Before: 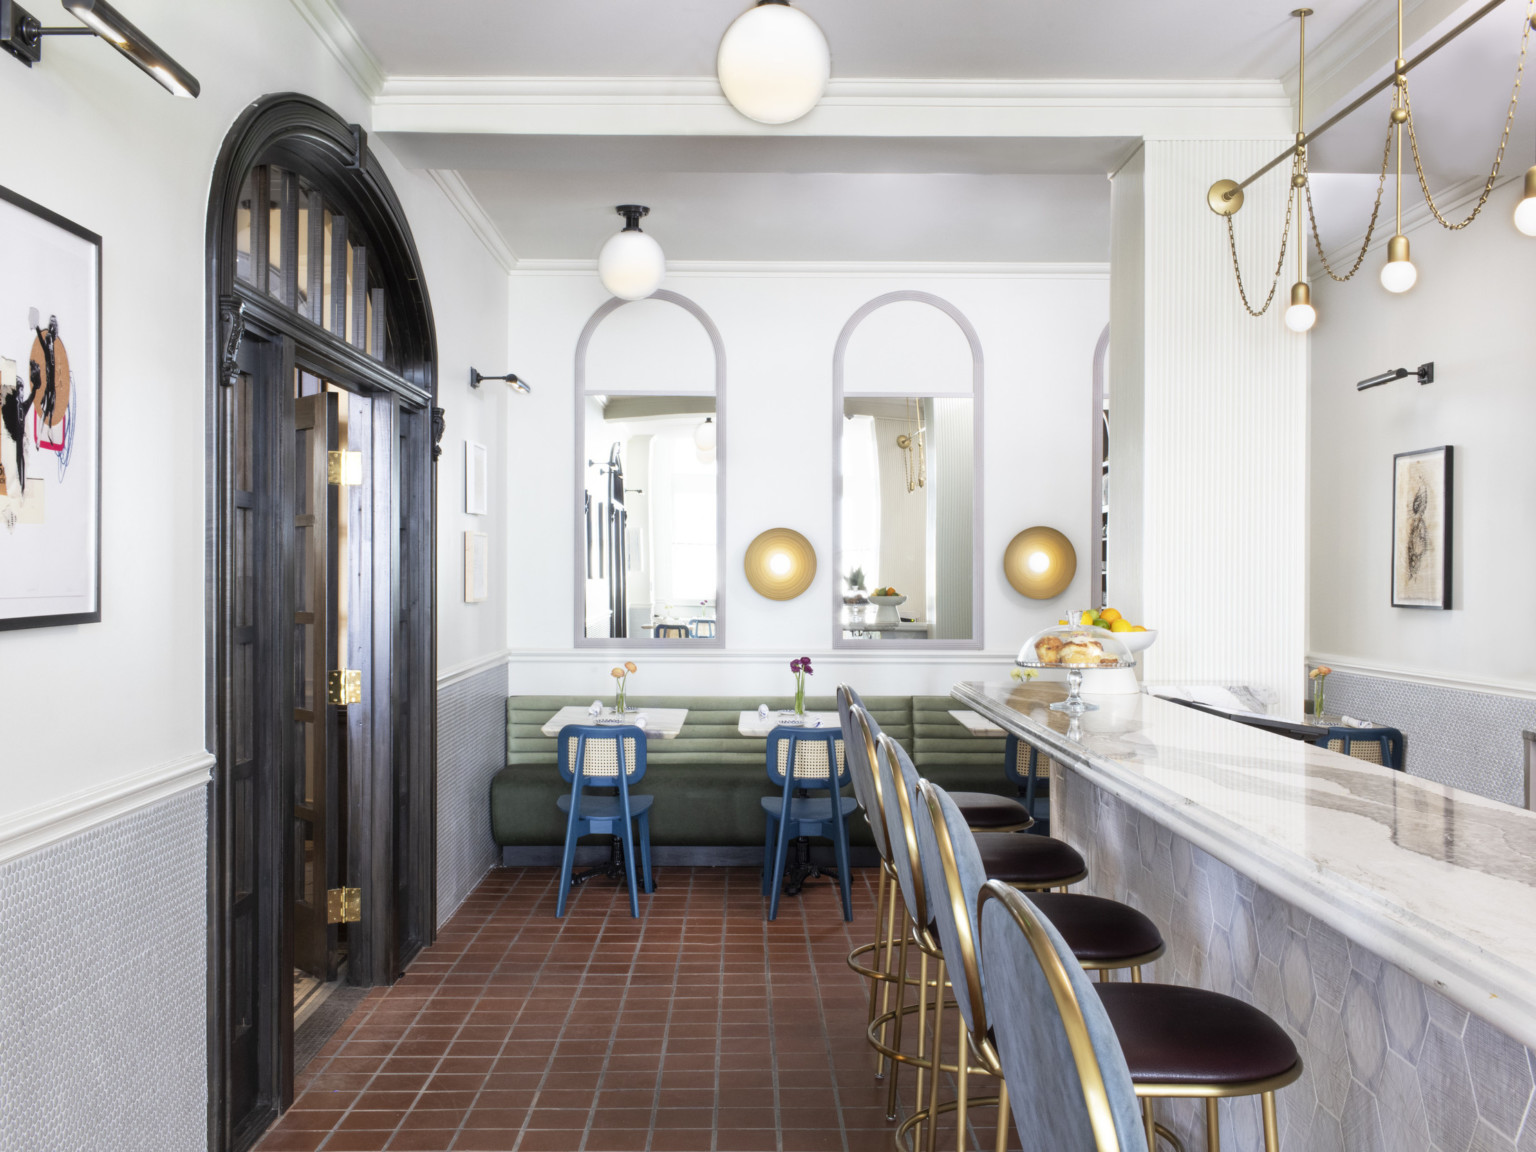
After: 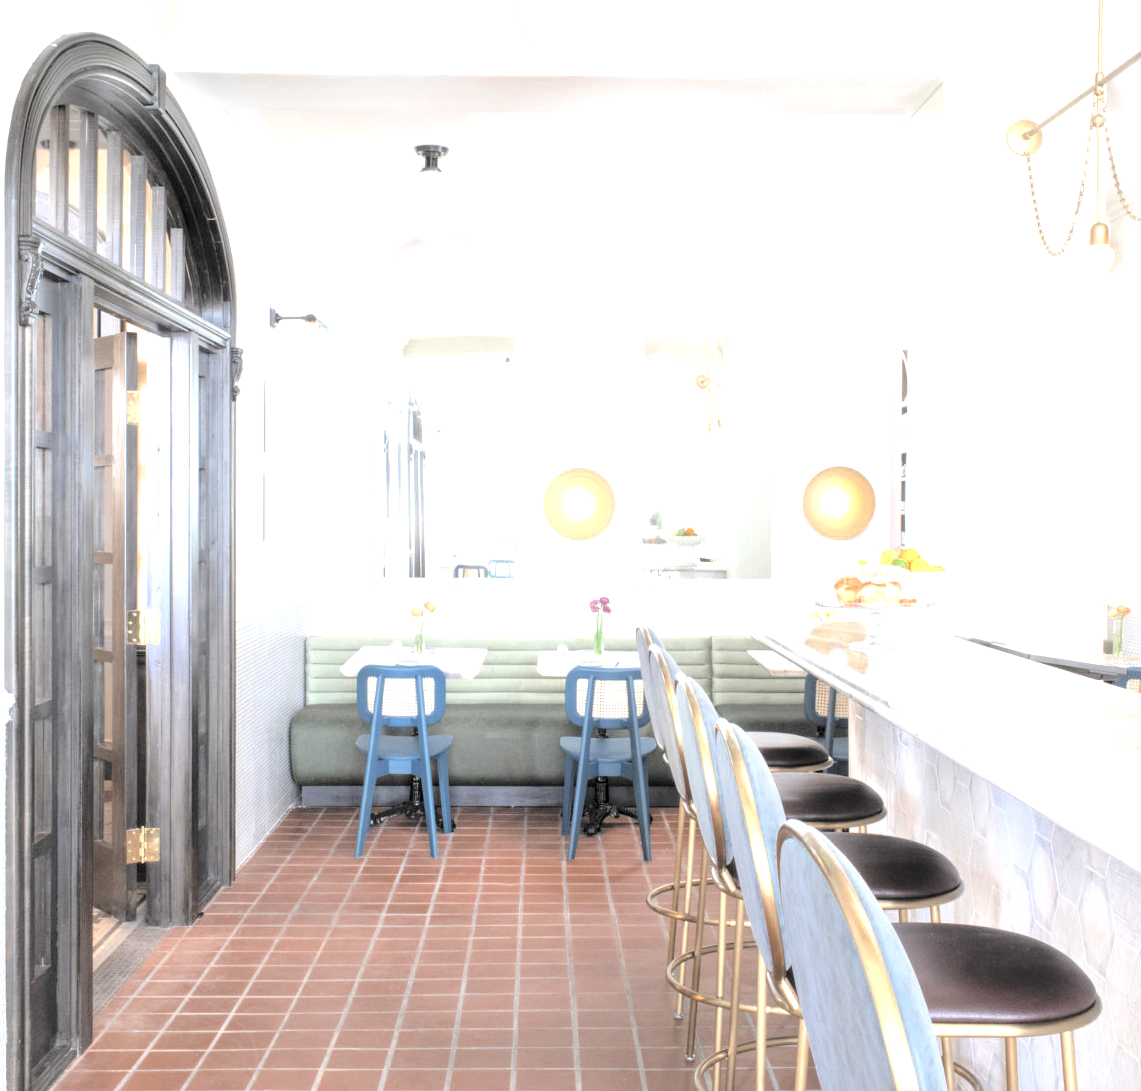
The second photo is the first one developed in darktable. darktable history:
crop and rotate: left 13.117%, top 5.249%, right 12.591%
levels: levels [0.129, 0.519, 0.867]
color zones: curves: ch0 [(0, 0.5) (0.125, 0.4) (0.25, 0.5) (0.375, 0.4) (0.5, 0.4) (0.625, 0.35) (0.75, 0.35) (0.875, 0.5)]; ch1 [(0, 0.35) (0.125, 0.45) (0.25, 0.35) (0.375, 0.35) (0.5, 0.35) (0.625, 0.35) (0.75, 0.45) (0.875, 0.35)]; ch2 [(0, 0.6) (0.125, 0.5) (0.25, 0.5) (0.375, 0.6) (0.5, 0.6) (0.625, 0.5) (0.75, 0.5) (0.875, 0.5)]
contrast brightness saturation: brightness 0.984
